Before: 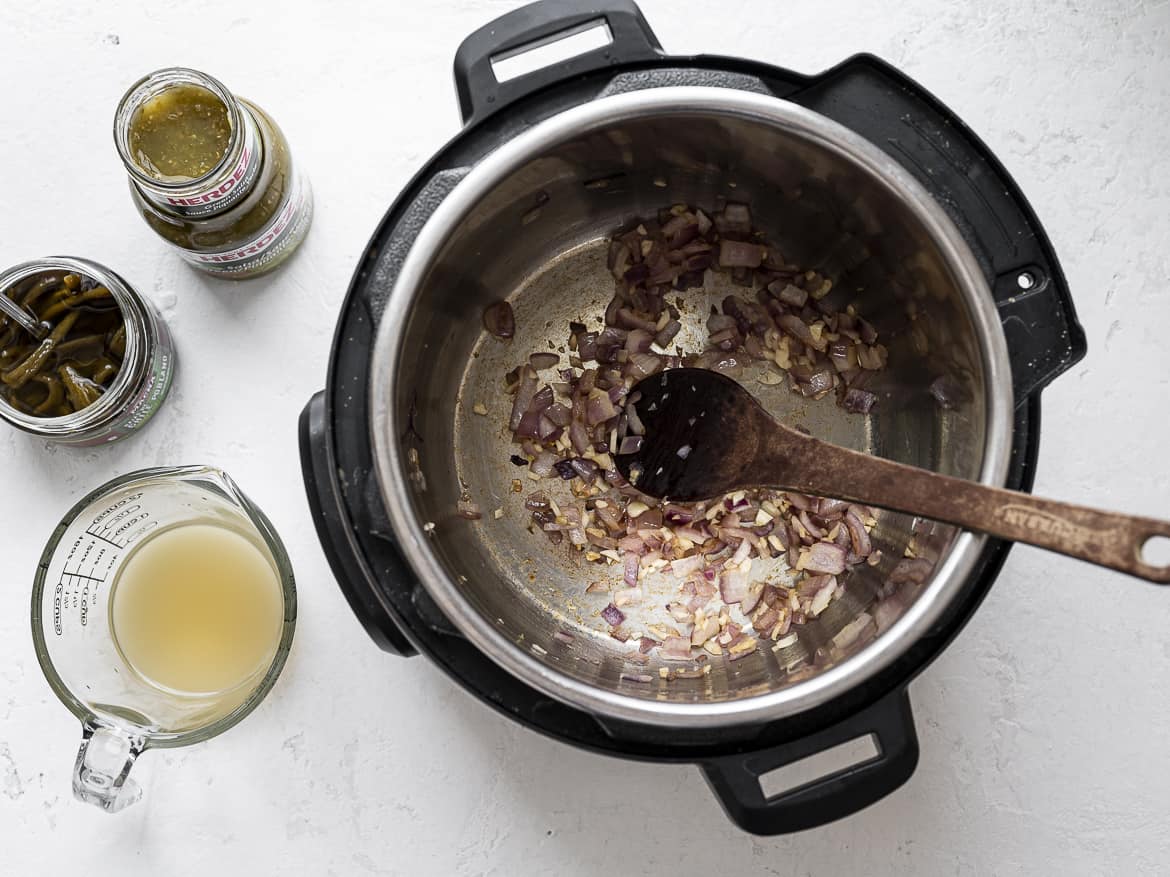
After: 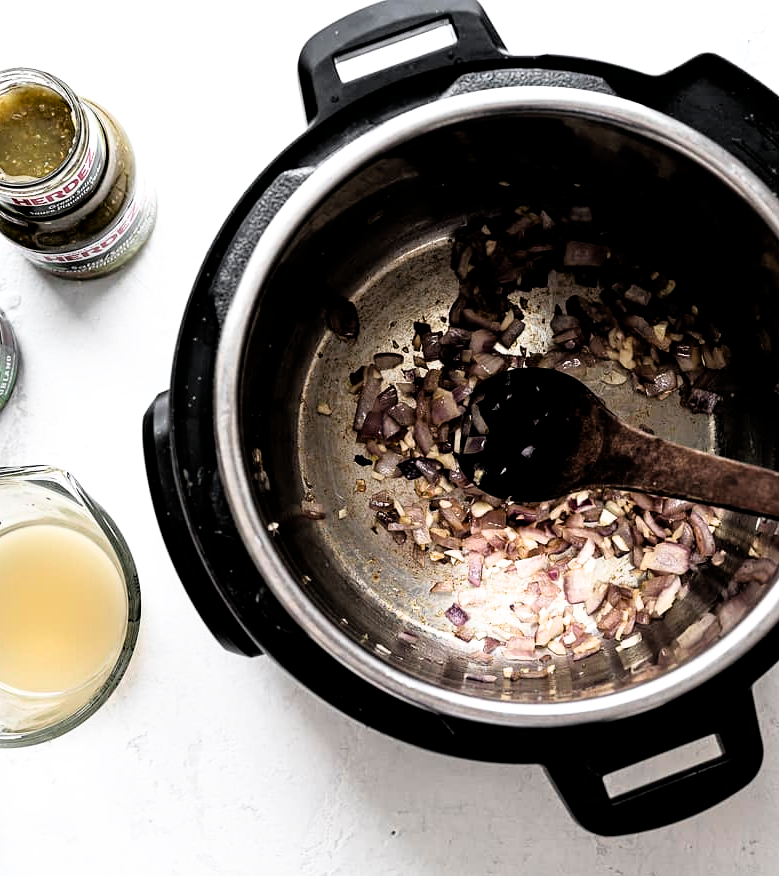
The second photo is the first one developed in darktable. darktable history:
crop and rotate: left 13.409%, right 19.924%
filmic rgb: black relative exposure -3.63 EV, white relative exposure 2.16 EV, hardness 3.62
